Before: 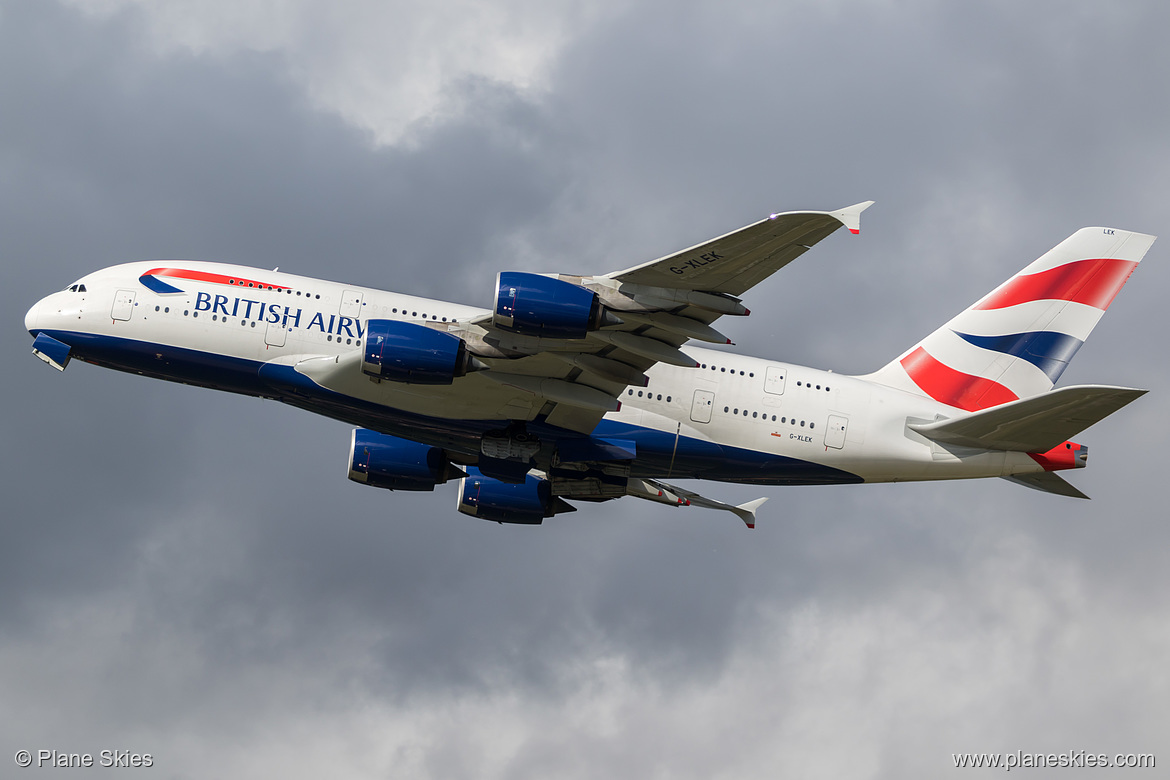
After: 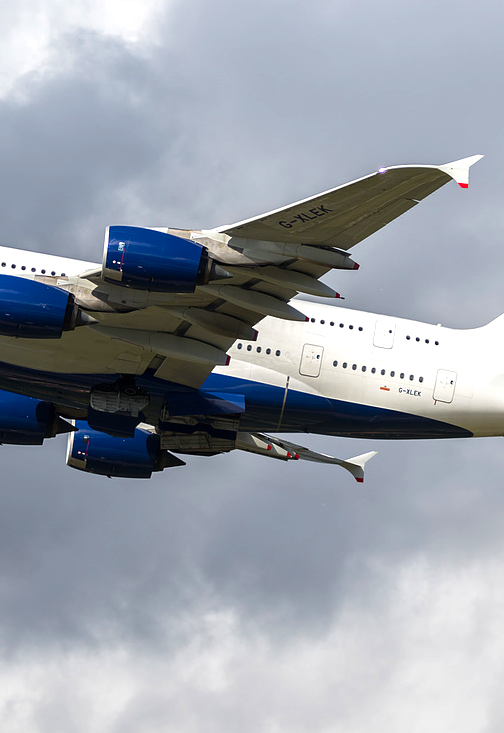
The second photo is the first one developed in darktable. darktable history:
crop: left 33.485%, top 6.002%, right 22.875%
tone equalizer: -8 EV 0.038 EV, edges refinement/feathering 500, mask exposure compensation -1.57 EV, preserve details no
exposure: exposure -0.215 EV, compensate highlight preservation false
color balance rgb: perceptual saturation grading › global saturation 1.583%, perceptual saturation grading › highlights -1.059%, perceptual saturation grading › mid-tones 4.122%, perceptual saturation grading › shadows 7.309%, perceptual brilliance grading › global brilliance 24.547%
